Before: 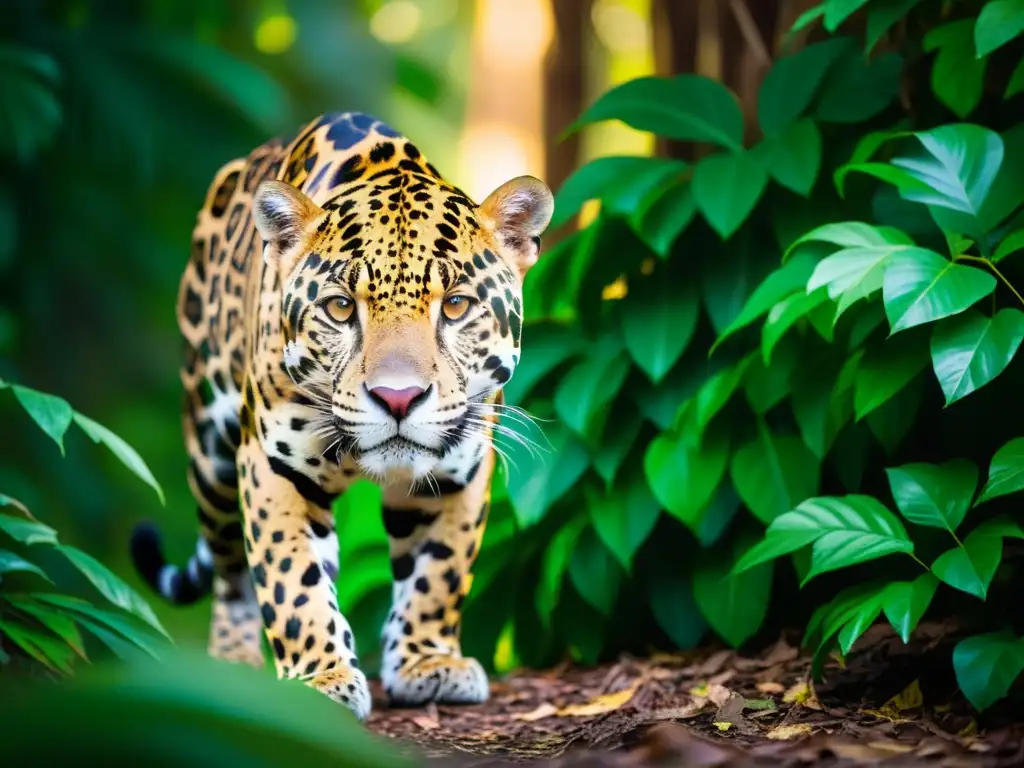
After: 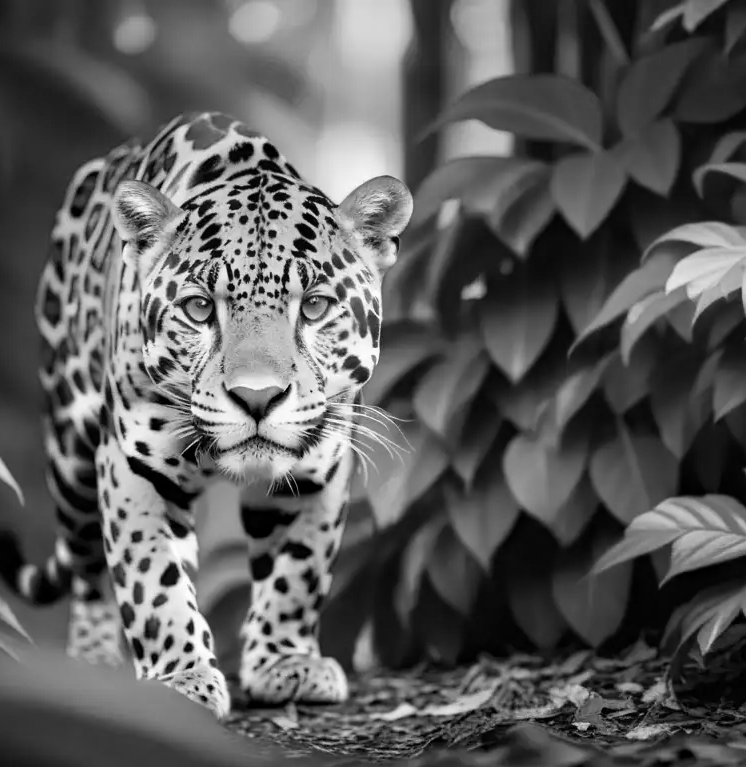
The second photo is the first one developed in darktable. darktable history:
color calibration: output gray [0.22, 0.42, 0.37, 0], illuminant Planckian (black body), adaptation linear Bradford (ICC v4), x 0.36, y 0.366, temperature 4513.25 K
crop: left 13.81%, right 13.325%
haze removal: adaptive false
